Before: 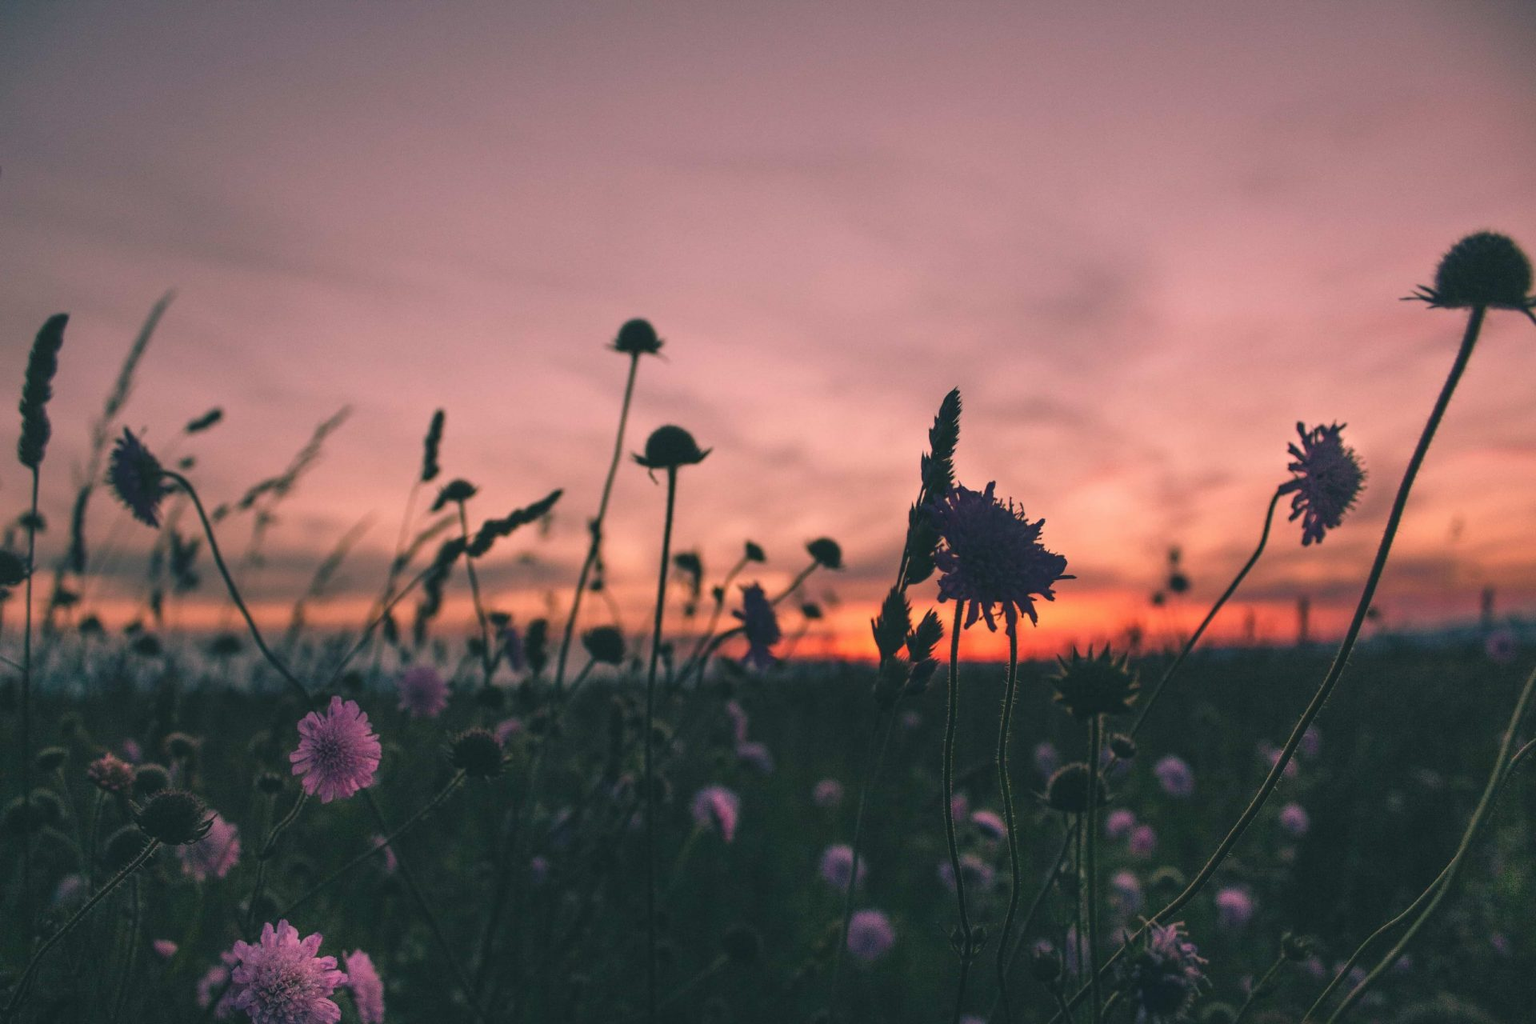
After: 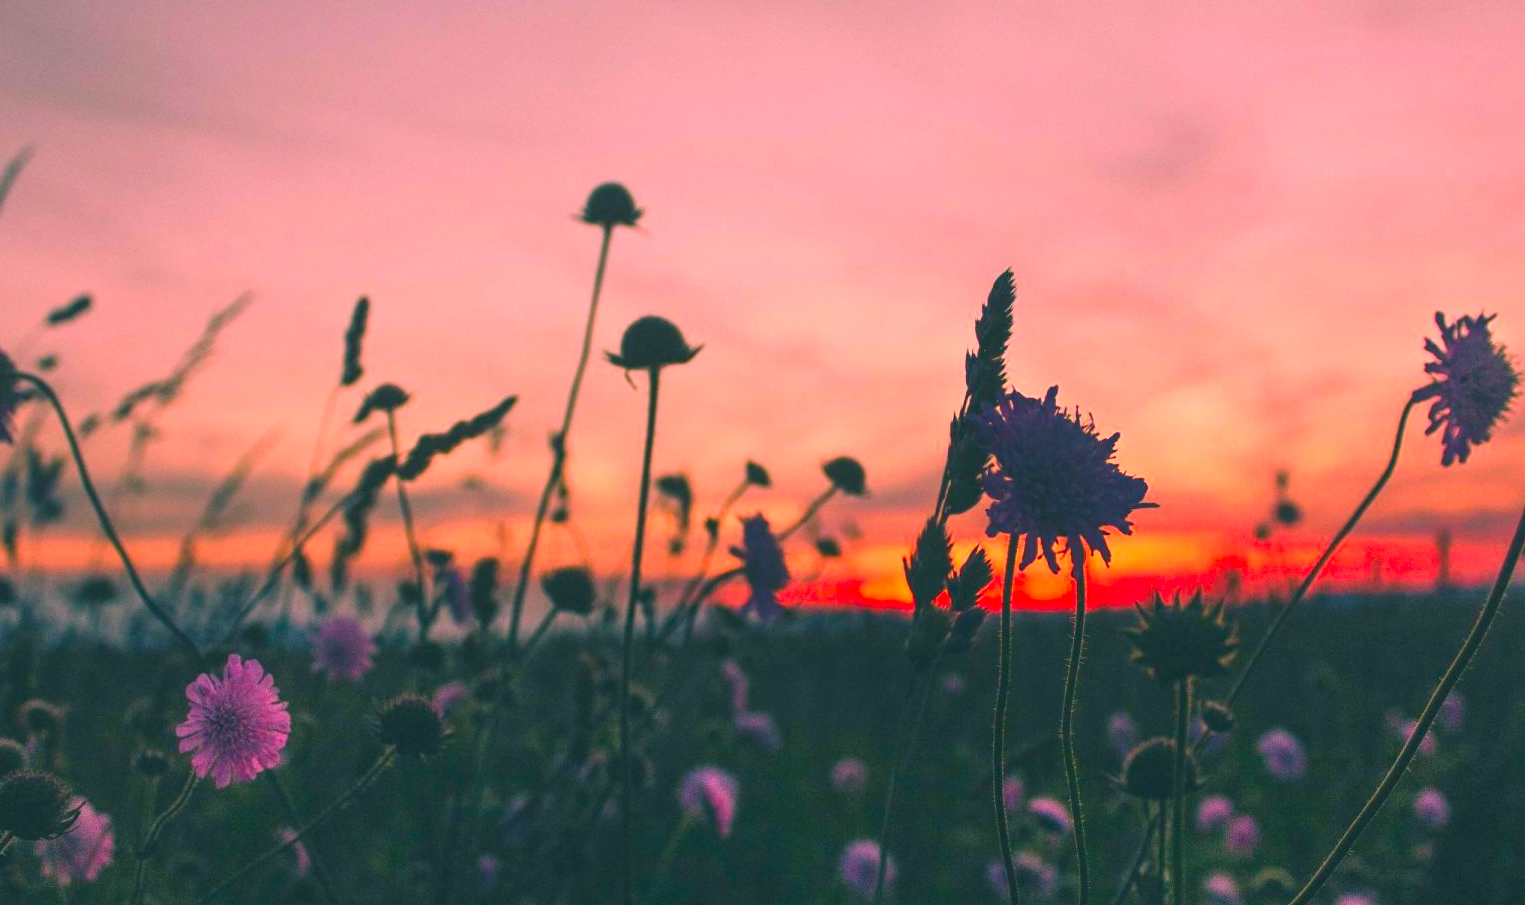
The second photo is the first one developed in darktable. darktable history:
contrast equalizer: octaves 7, y [[0.6 ×6], [0.55 ×6], [0 ×6], [0 ×6], [0 ×6]], mix -0.2
contrast brightness saturation: contrast 0.2, brightness 0.2, saturation 0.8
crop: left 9.712%, top 16.928%, right 10.845%, bottom 12.332%
